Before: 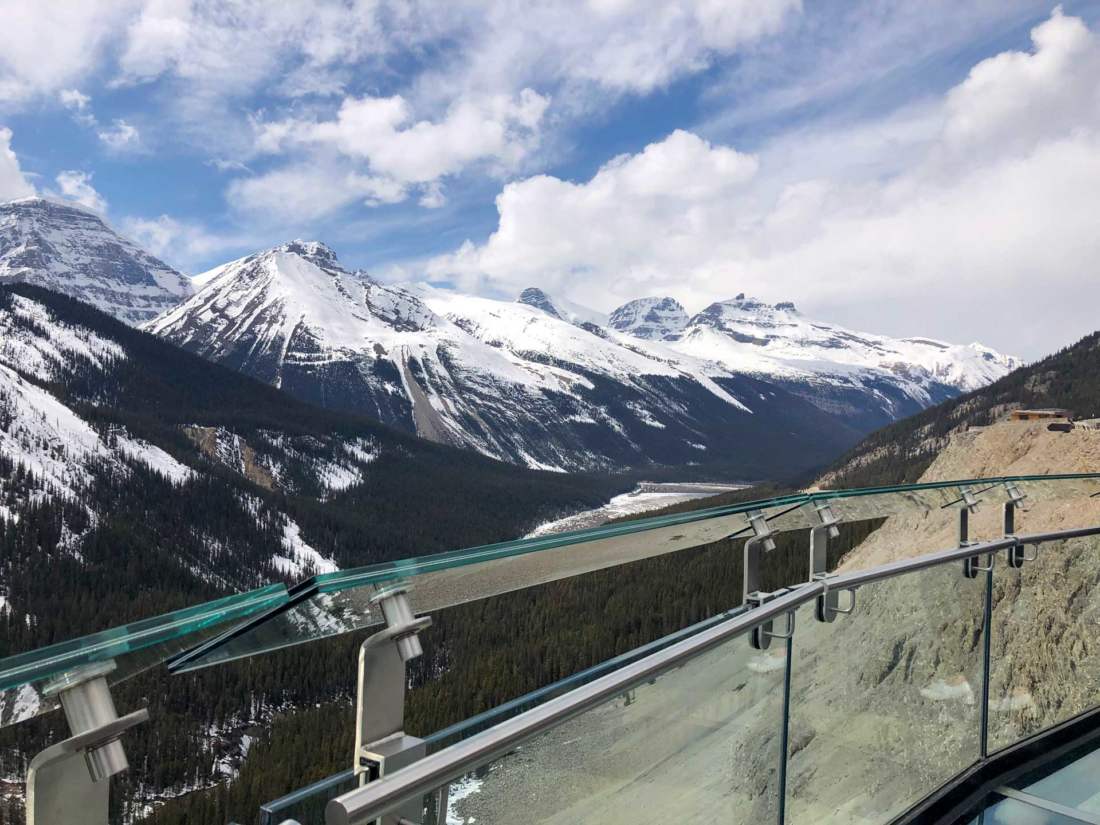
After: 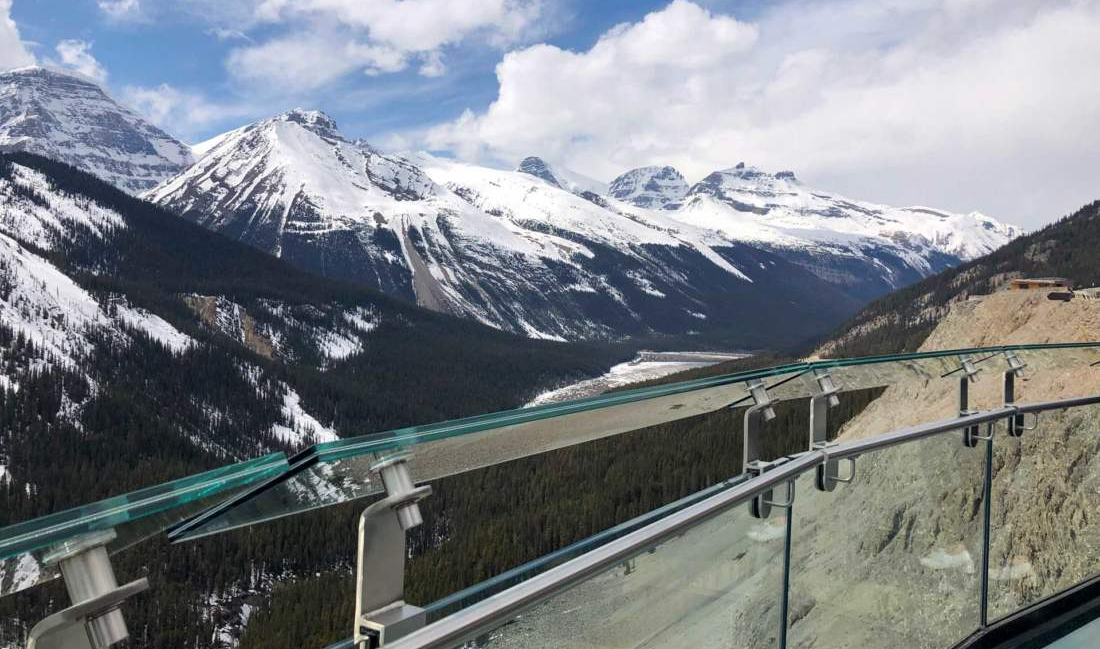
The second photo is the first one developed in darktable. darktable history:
crop and rotate: top 15.896%, bottom 5.344%
